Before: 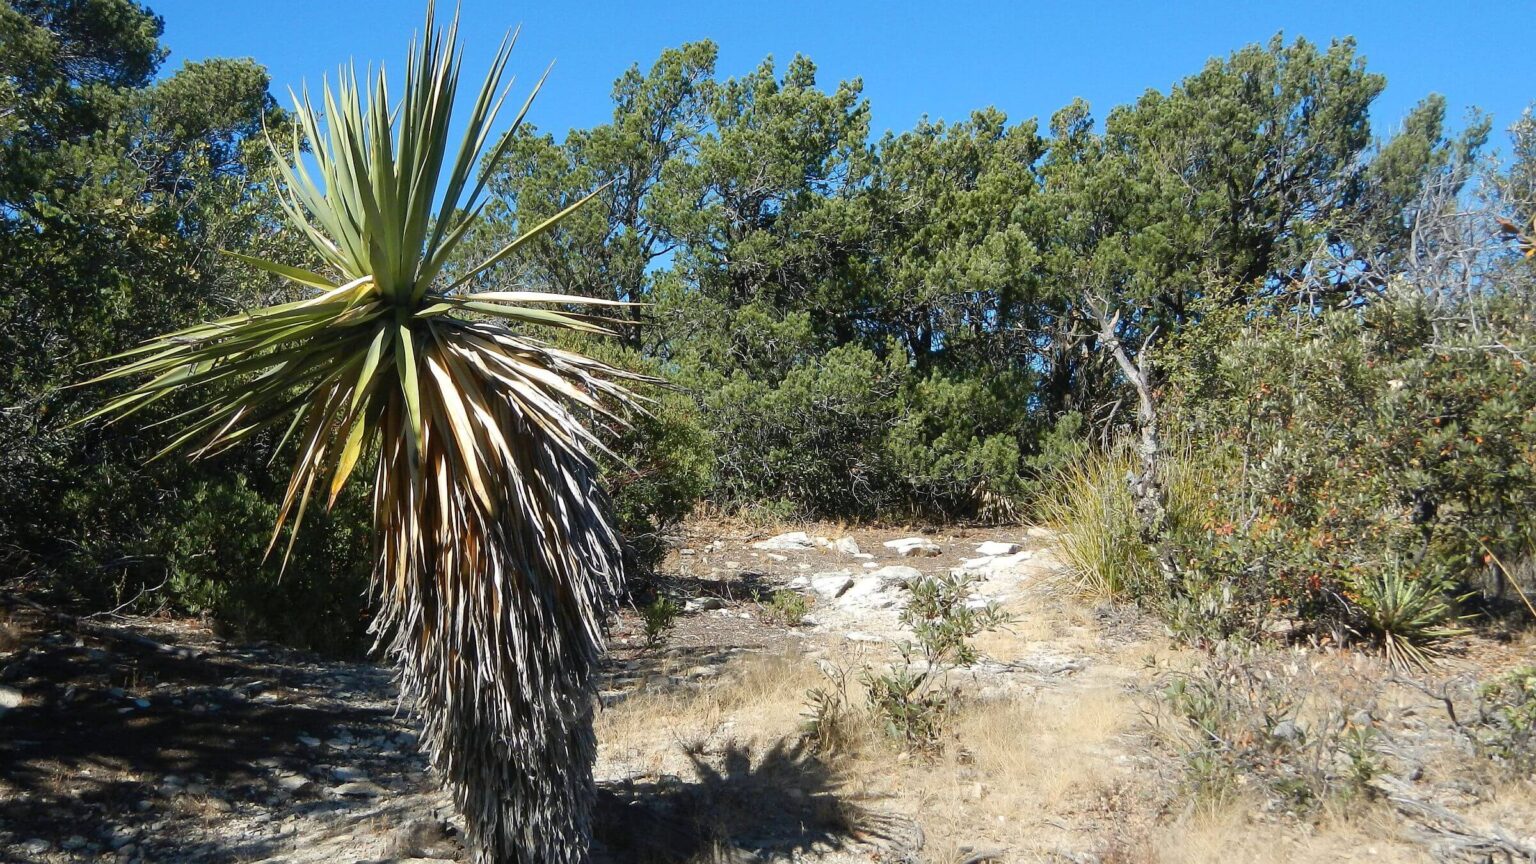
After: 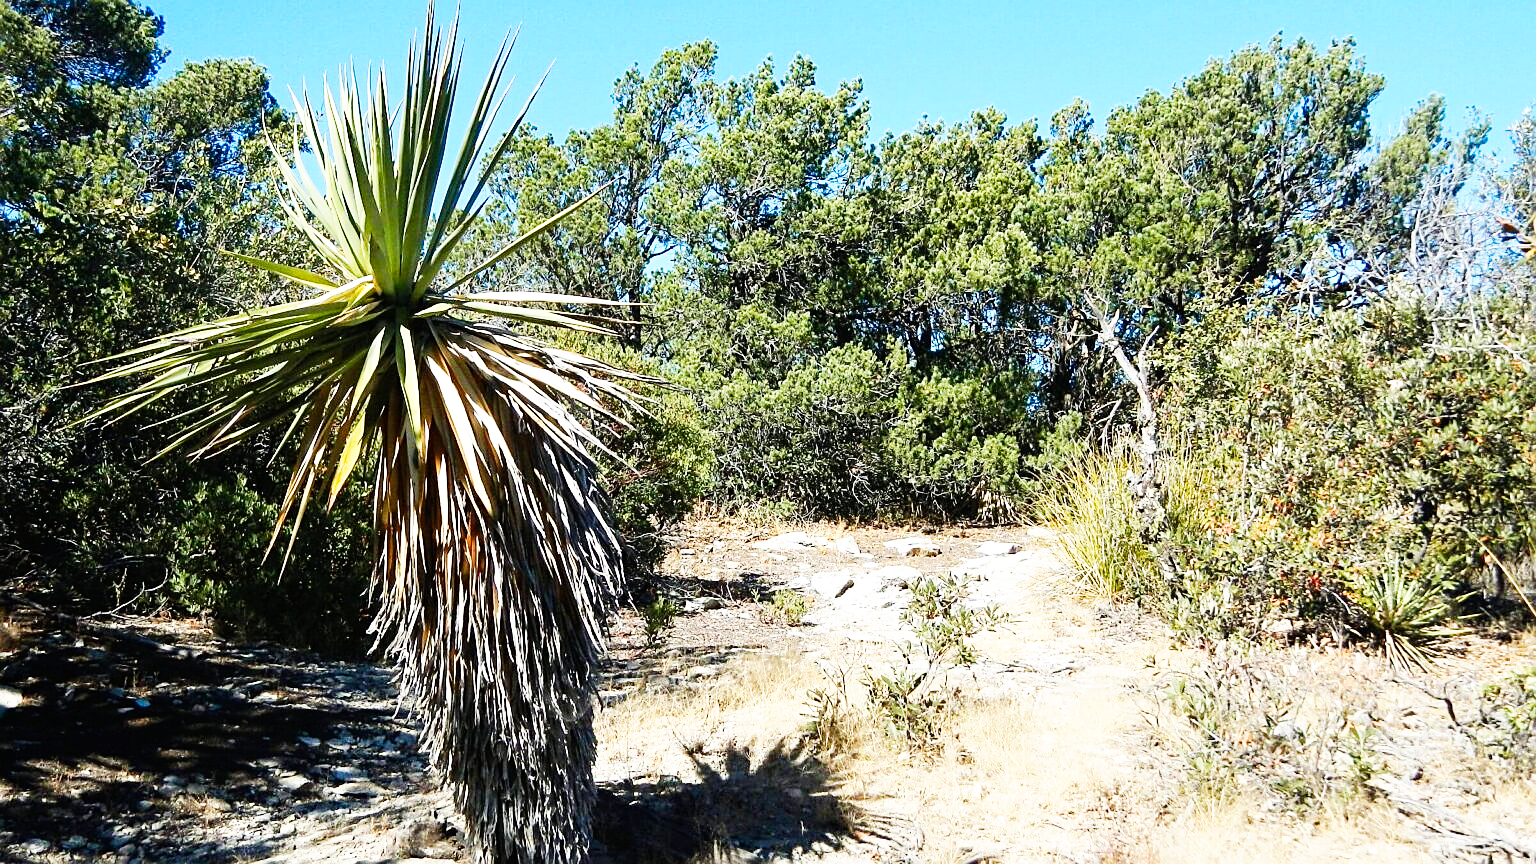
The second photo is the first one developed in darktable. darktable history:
base curve: curves: ch0 [(0, 0) (0.007, 0.004) (0.027, 0.03) (0.046, 0.07) (0.207, 0.54) (0.442, 0.872) (0.673, 0.972) (1, 1)], preserve colors none
sharpen: on, module defaults
haze removal: compatibility mode true, adaptive false
